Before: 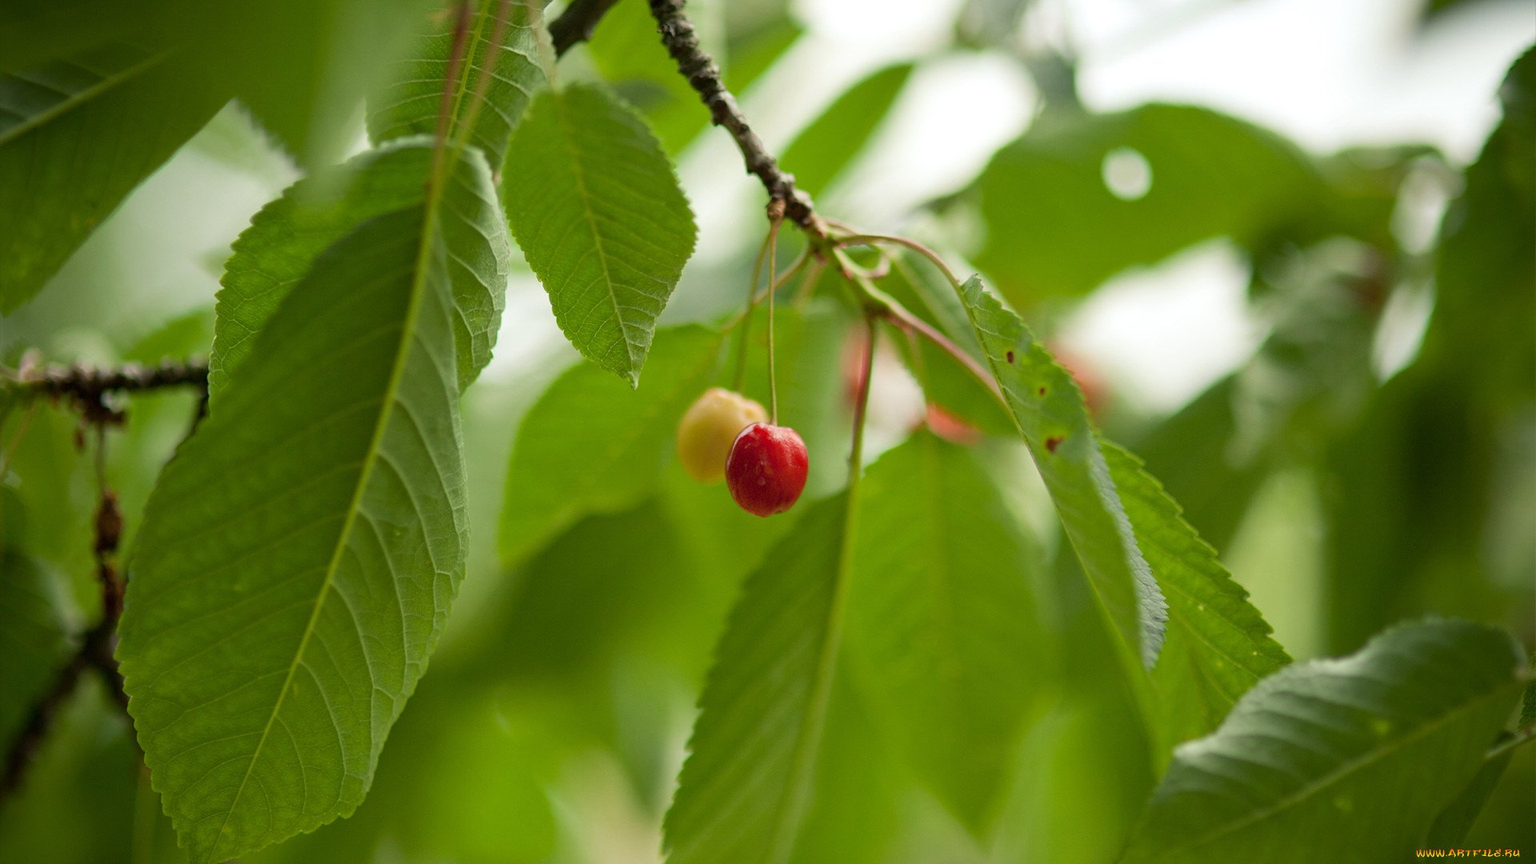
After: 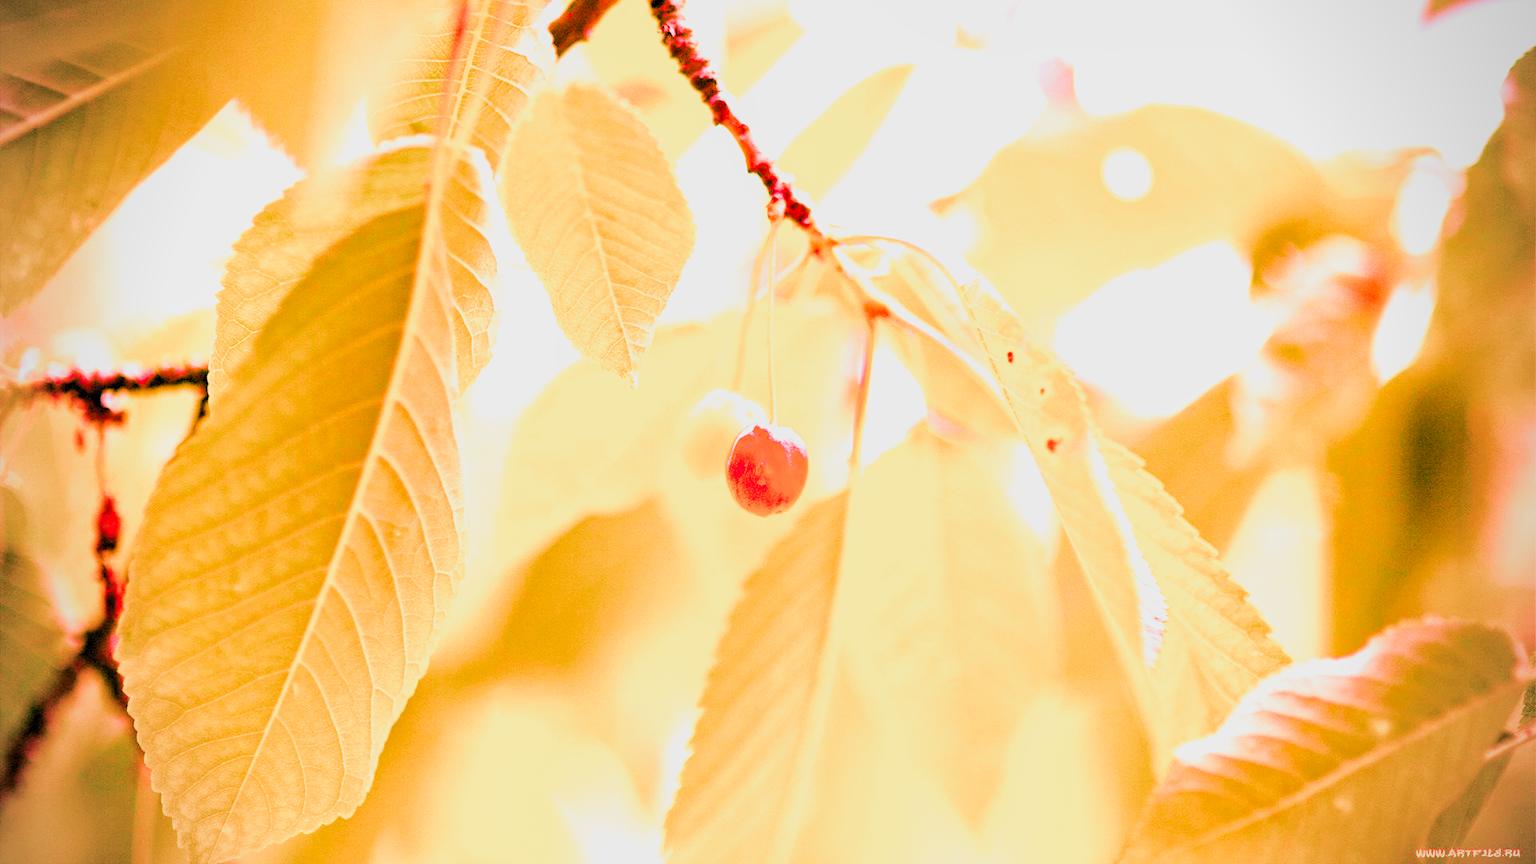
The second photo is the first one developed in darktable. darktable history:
white balance: red 2.229, blue 1.46
highlight reconstruction: on, module defaults
local contrast: highlights 100%, shadows 100%, detail 120%, midtone range 0.2
contrast brightness saturation: contrast 0.2, brightness 0.16, saturation 0.22
color balance rgb: perceptual saturation grading › global saturation 25%, perceptual brilliance grading › mid-tones 10%, perceptual brilliance grading › shadows 15%, global vibrance 20%
filmic: grey point source 18, black point source -8.65, white point source 2.45, grey point target 18, white point target 100, output power 2.2, latitude stops 2, contrast 1.5, saturation 100, global saturation 100
filmic rgb: black relative exposure -7.65 EV, white relative exposure 4.56 EV, hardness 3.61
haze removal: strength 0.29, distance 0.25, compatibility mode true, adaptive false
tone equalizer: on, module defaults
vibrance: on, module defaults
vignetting: fall-off radius 60.92%
exposure: black level correction 0, exposure 1.75 EV, compensate exposure bias true, compensate highlight preservation false
